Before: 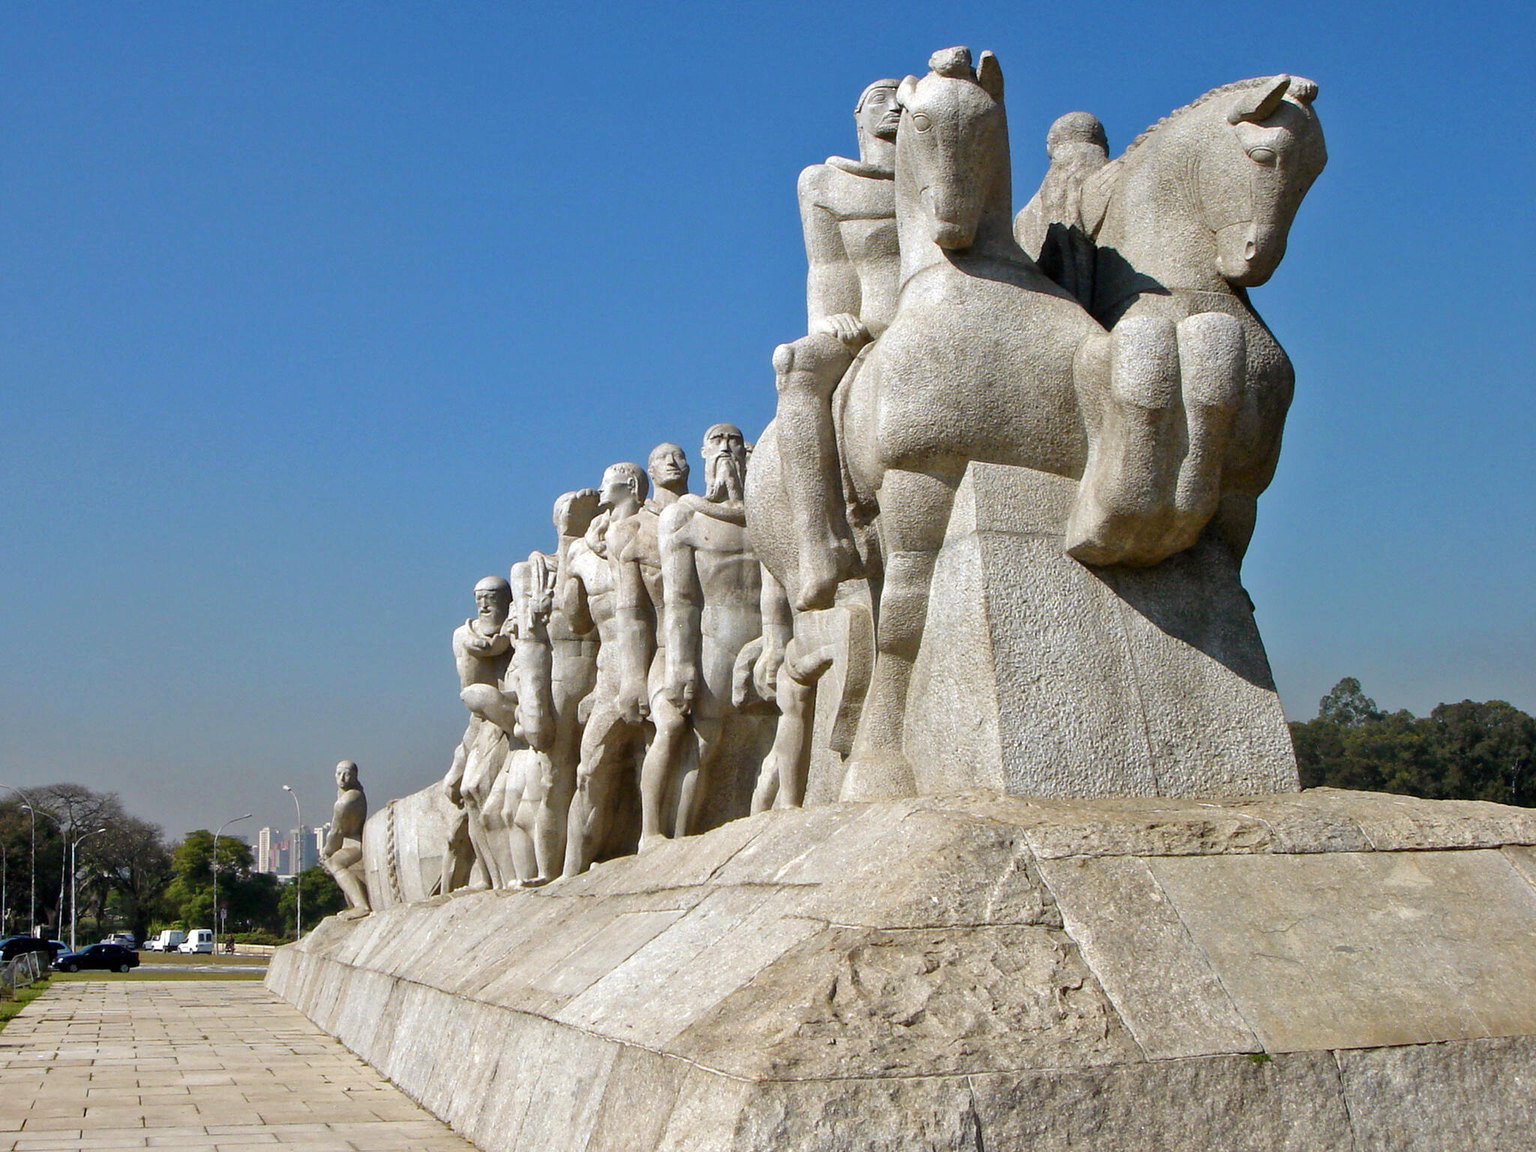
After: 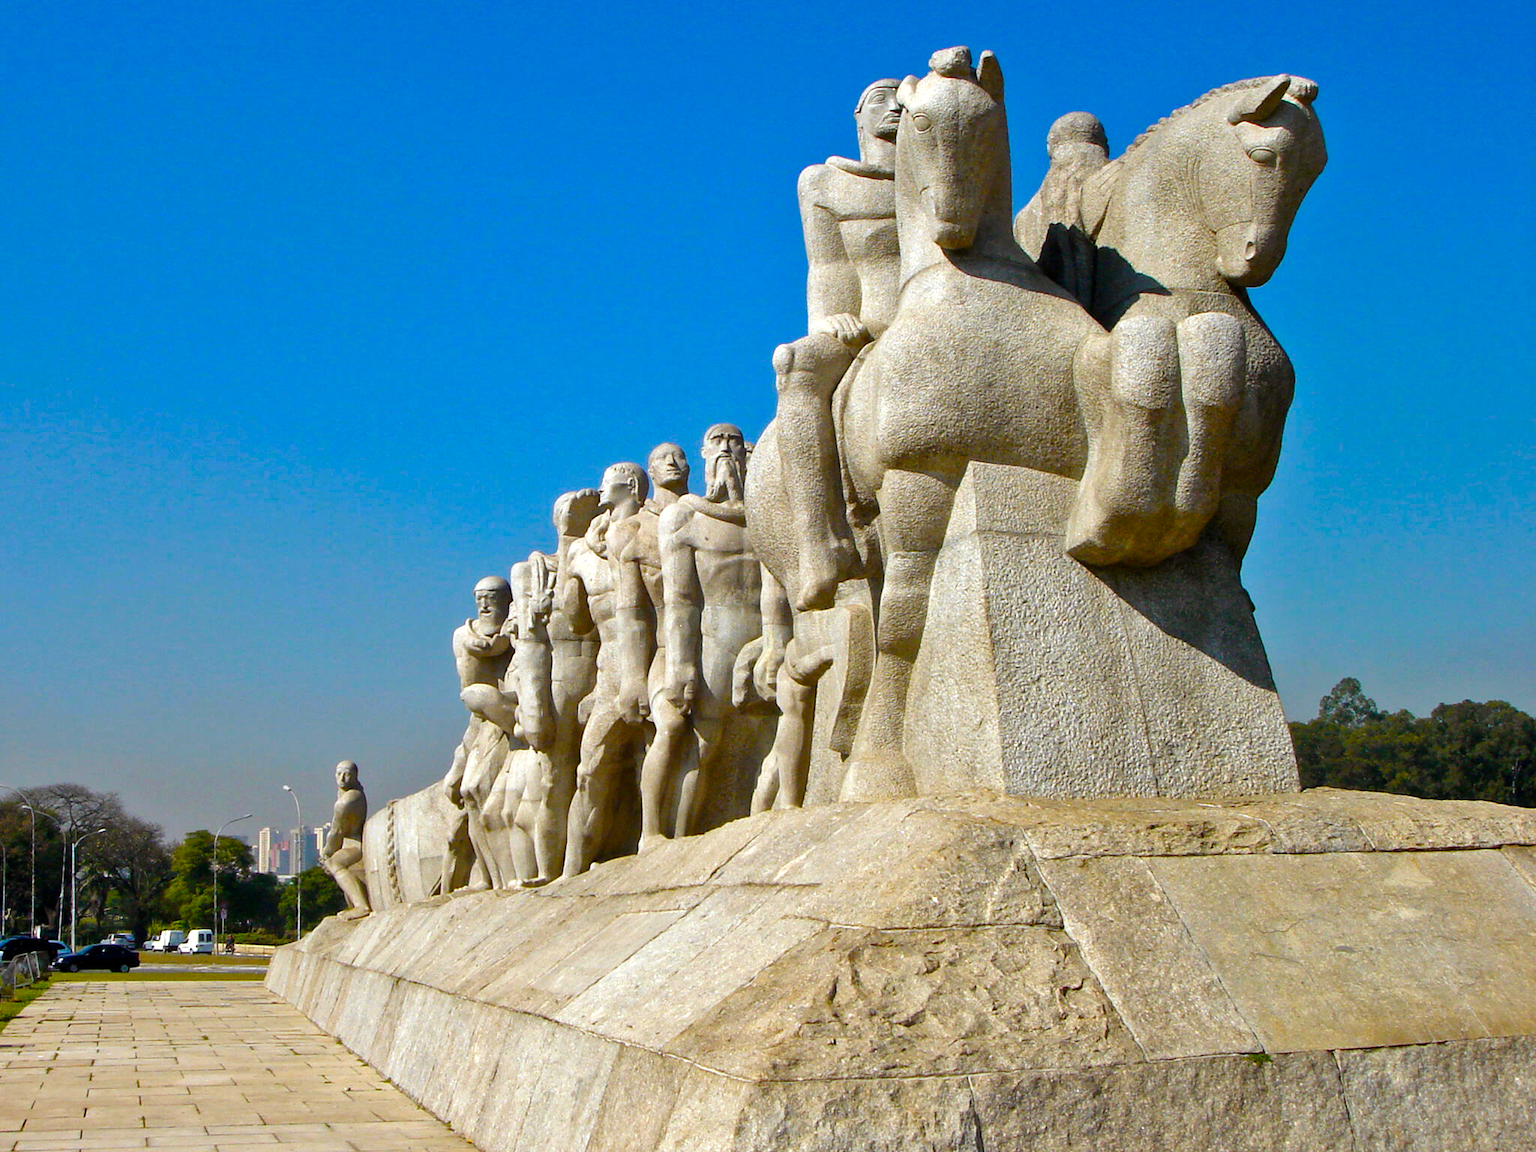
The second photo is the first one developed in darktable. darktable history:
color balance rgb: shadows lift › luminance -9.914%, highlights gain › luminance 6.221%, highlights gain › chroma 1.277%, highlights gain › hue 91.1°, linear chroma grading › global chroma 25.364%, perceptual saturation grading › global saturation 30.083%
